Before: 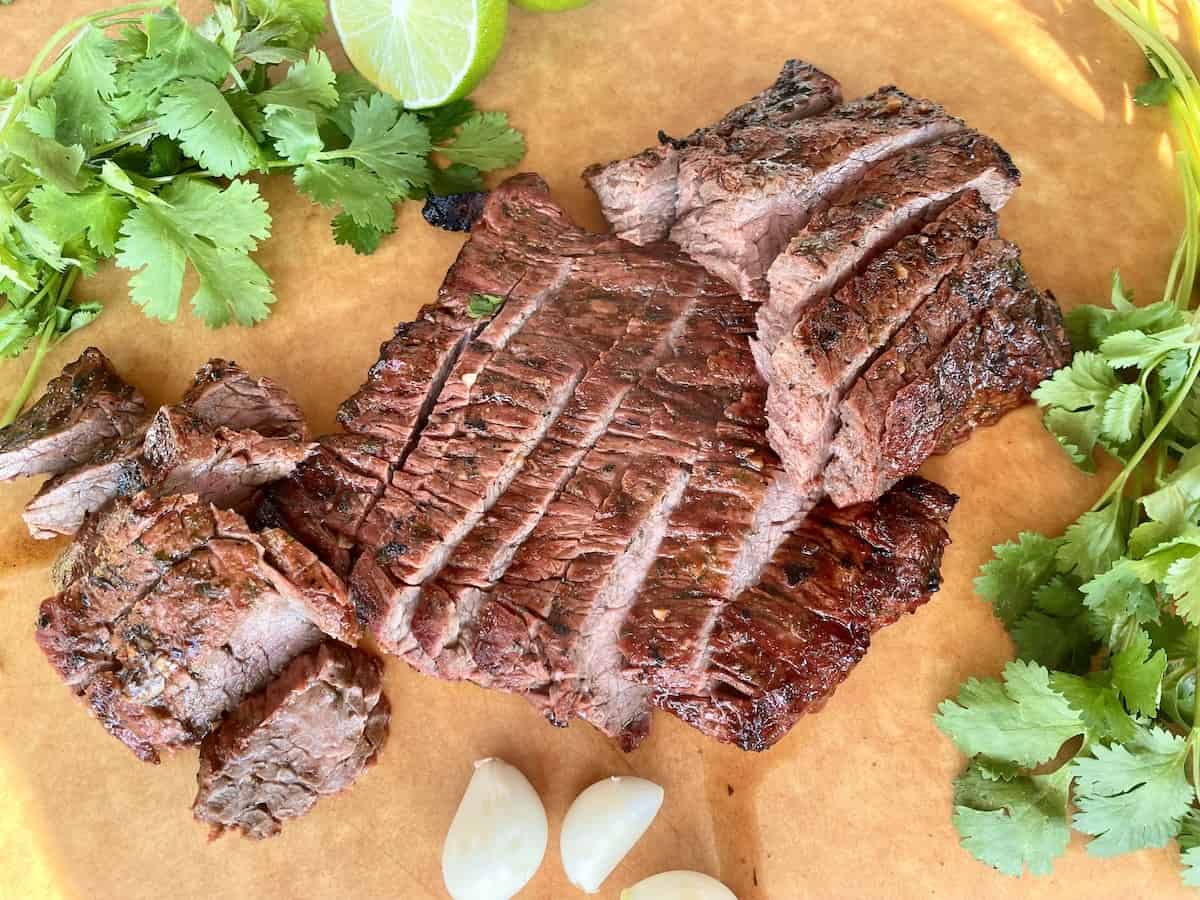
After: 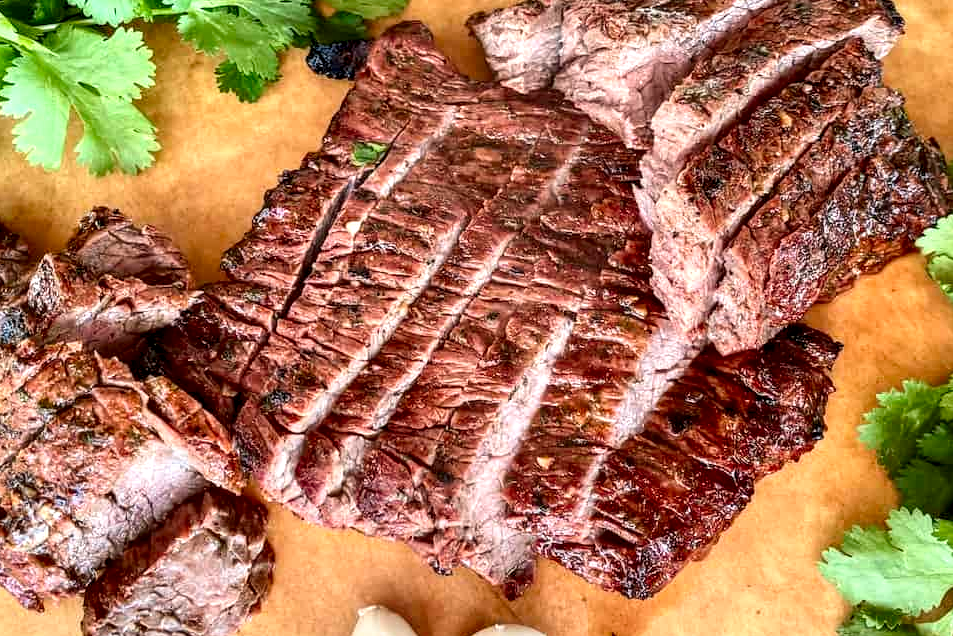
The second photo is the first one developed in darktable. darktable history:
contrast brightness saturation: contrast 0.1, brightness 0.03, saturation 0.09
crop: left 9.712%, top 16.928%, right 10.845%, bottom 12.332%
white balance: emerald 1
base curve: exposure shift 0, preserve colors none
local contrast: highlights 60%, shadows 60%, detail 160%
